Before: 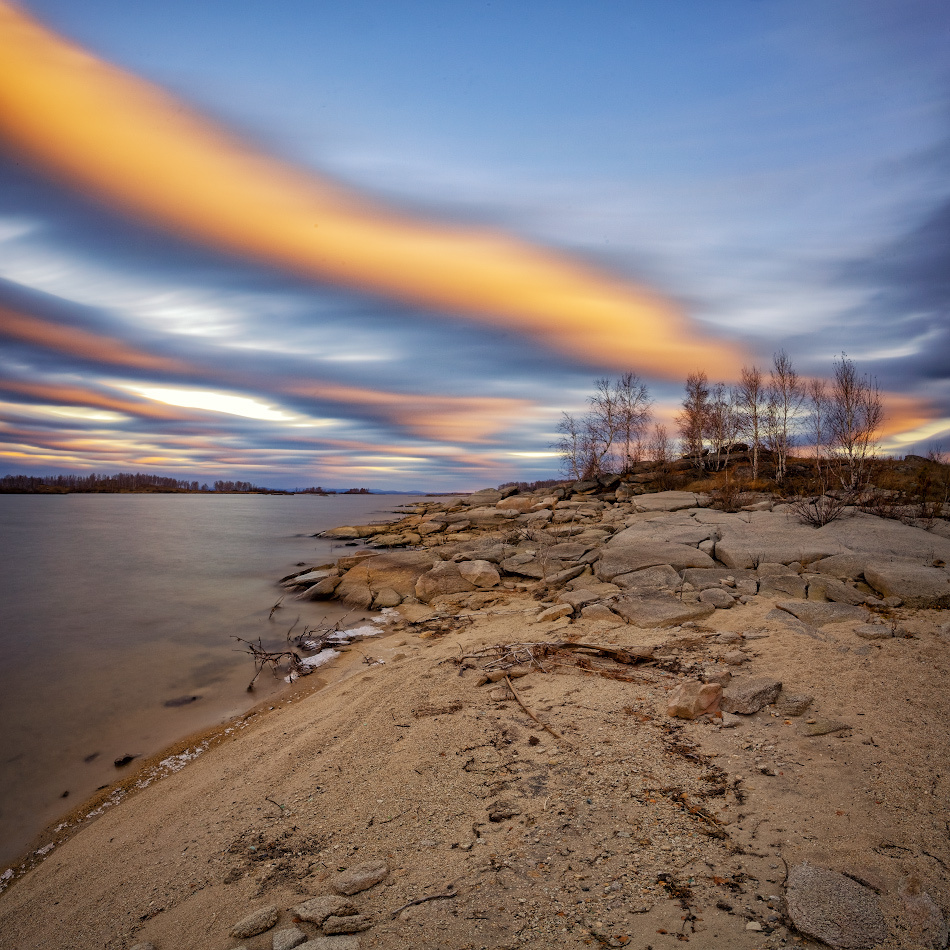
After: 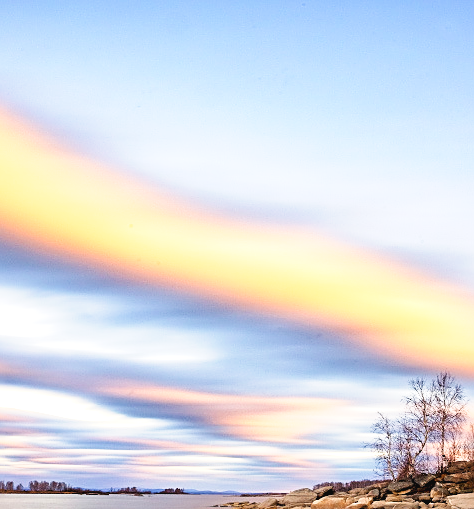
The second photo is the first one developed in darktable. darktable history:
crop: left 19.506%, right 30.58%, bottom 46.42%
exposure: exposure 0.768 EV, compensate highlight preservation false
sharpen: on, module defaults
tone curve: curves: ch0 [(0.003, 0.029) (0.202, 0.232) (0.46, 0.56) (0.611, 0.739) (0.843, 0.941) (1, 0.99)]; ch1 [(0, 0) (0.35, 0.356) (0.45, 0.453) (0.508, 0.515) (0.617, 0.601) (1, 1)]; ch2 [(0, 0) (0.456, 0.469) (0.5, 0.5) (0.556, 0.566) (0.635, 0.642) (1, 1)], preserve colors none
